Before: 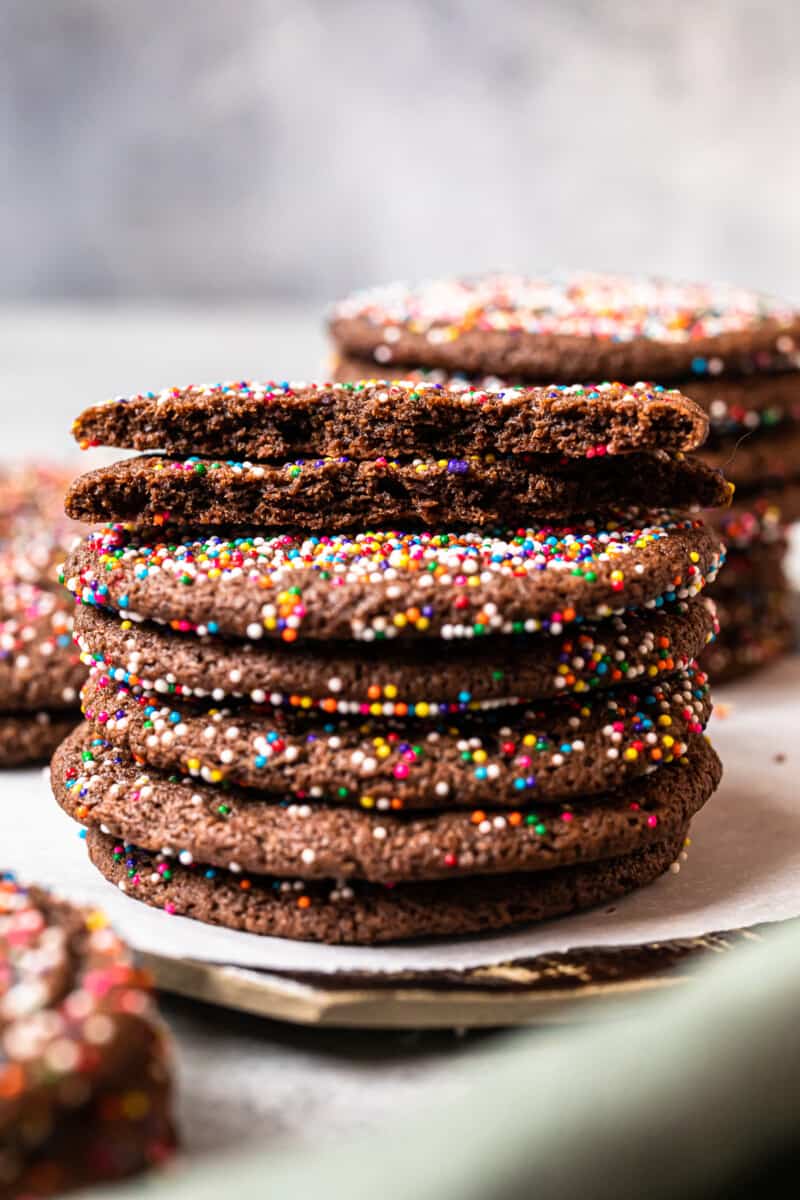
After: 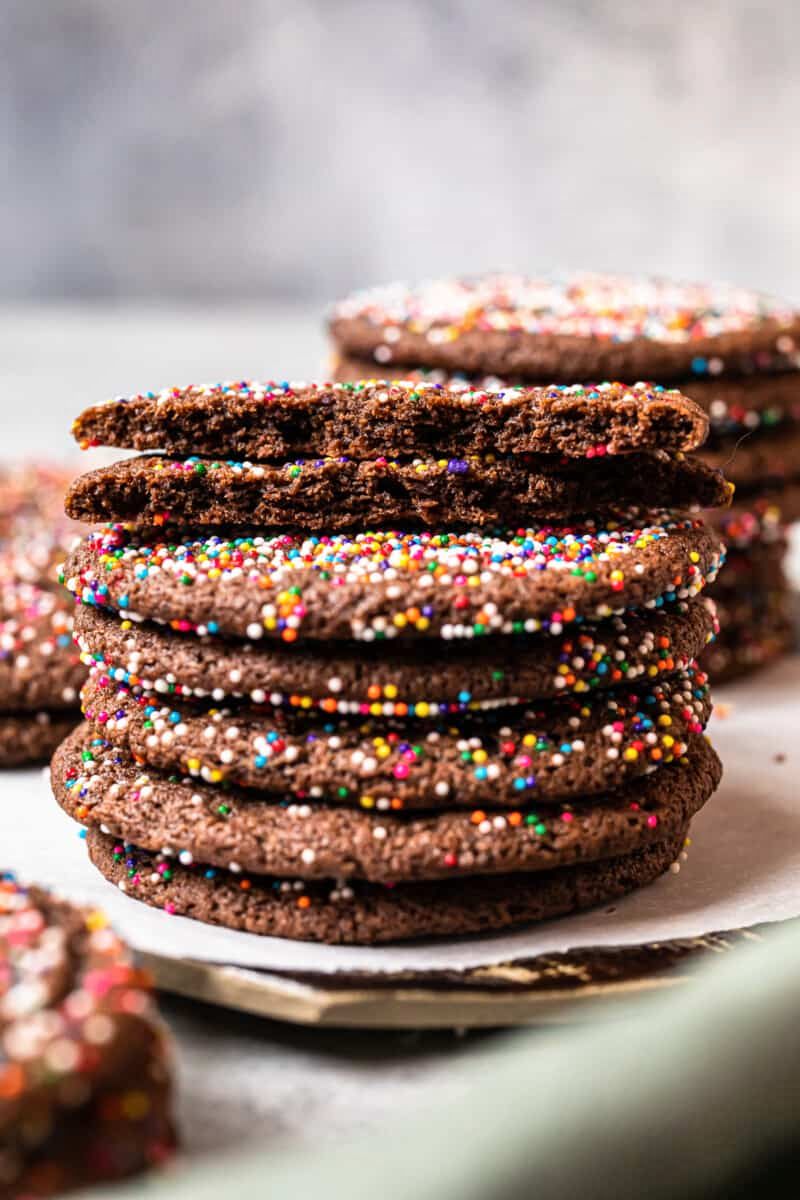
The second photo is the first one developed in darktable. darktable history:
shadows and highlights: shadows 52.21, highlights -28.4, highlights color adjustment 52.65%, soften with gaussian
